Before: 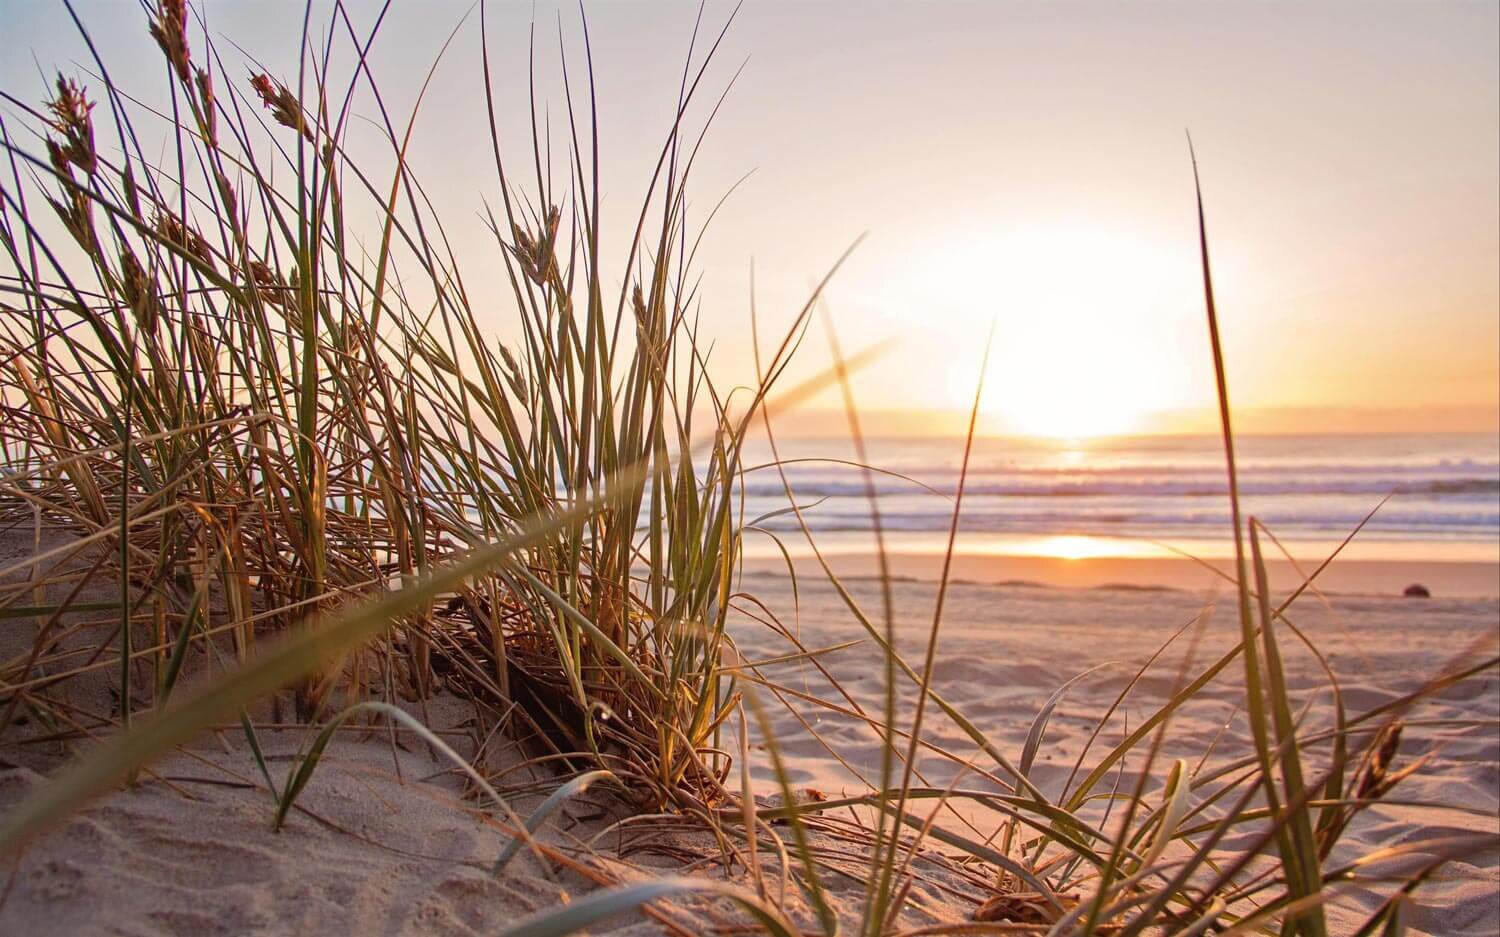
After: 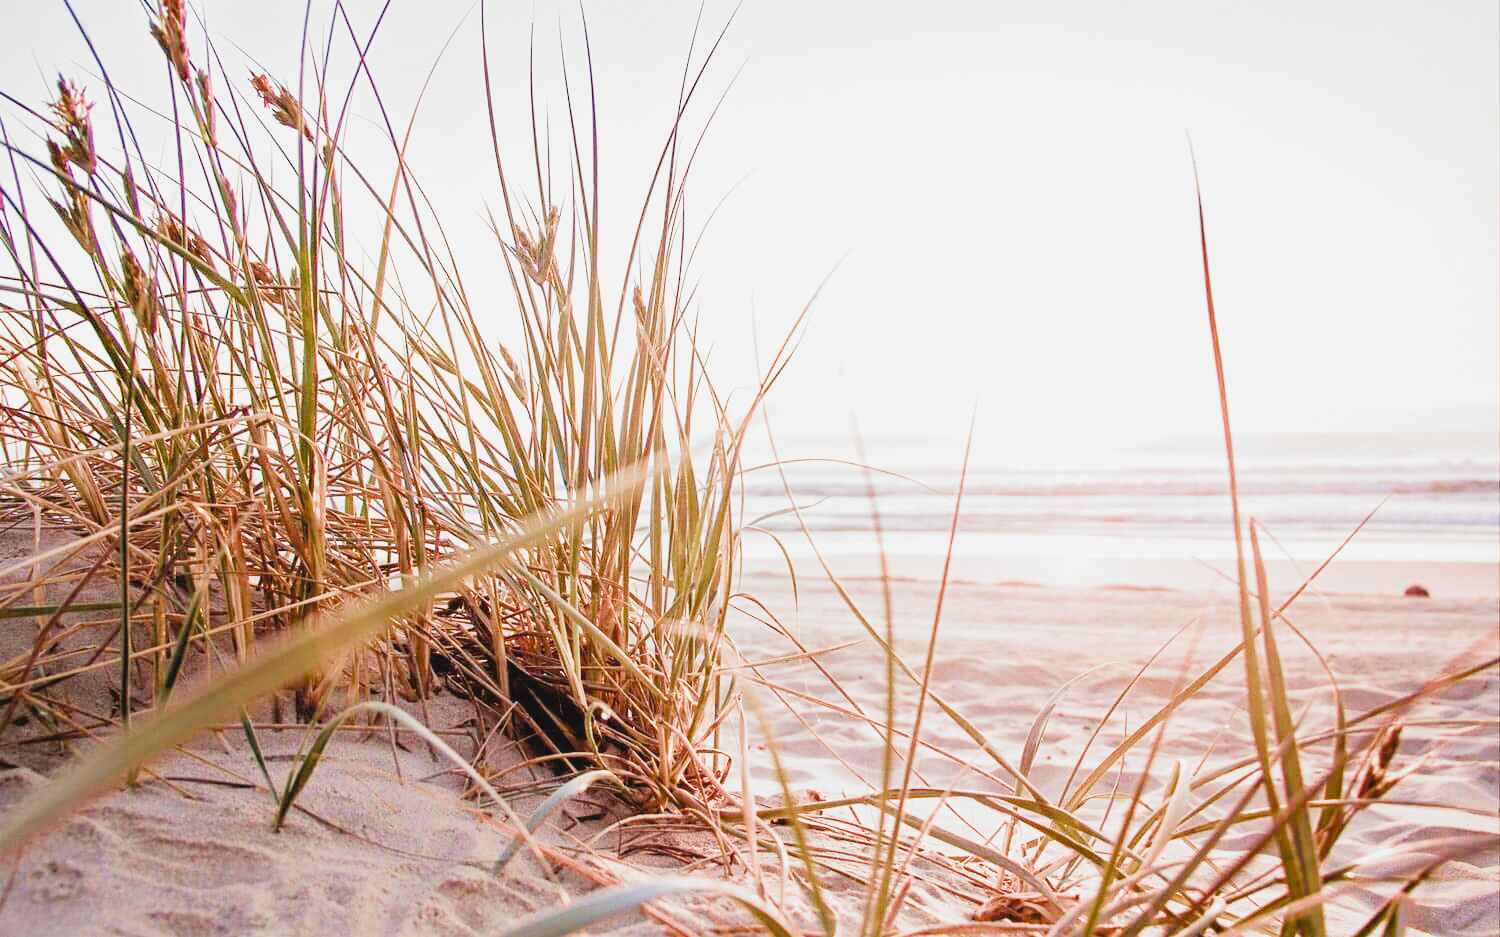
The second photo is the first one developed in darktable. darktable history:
filmic rgb: black relative exposure -5.05 EV, white relative exposure 3.96 EV, threshold 5.94 EV, hardness 2.88, contrast 1.184, color science v5 (2021), contrast in shadows safe, contrast in highlights safe, enable highlight reconstruction true
contrast brightness saturation: contrast -0.093, saturation -0.089
exposure: black level correction 0.005, exposure 2.068 EV, compensate highlight preservation false
